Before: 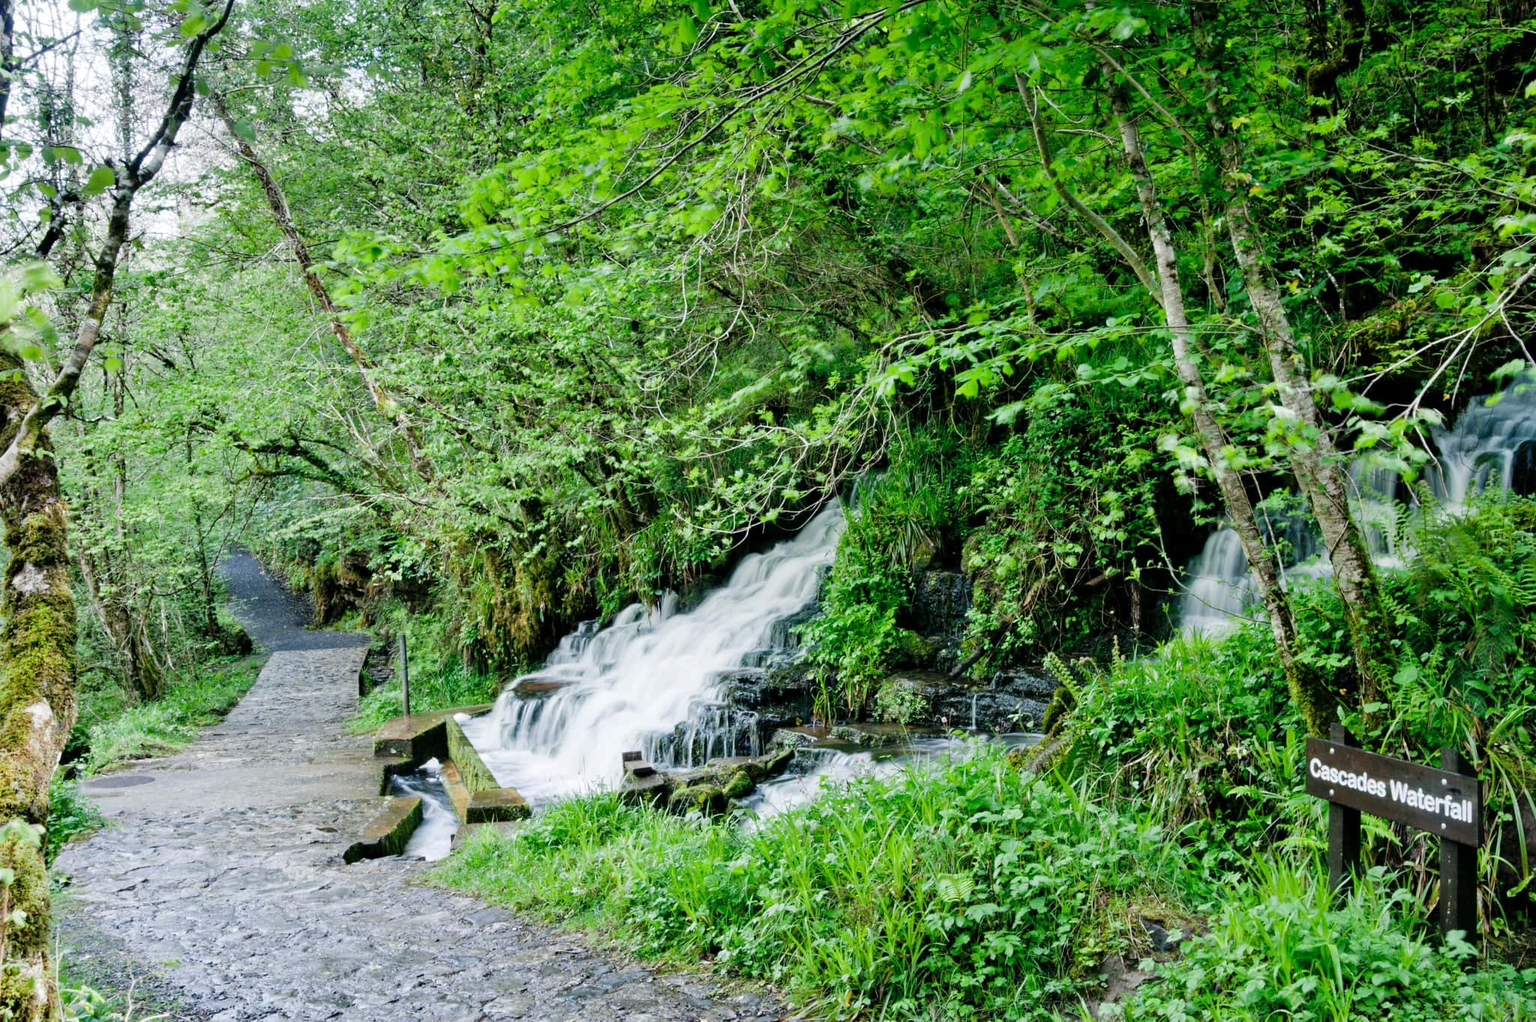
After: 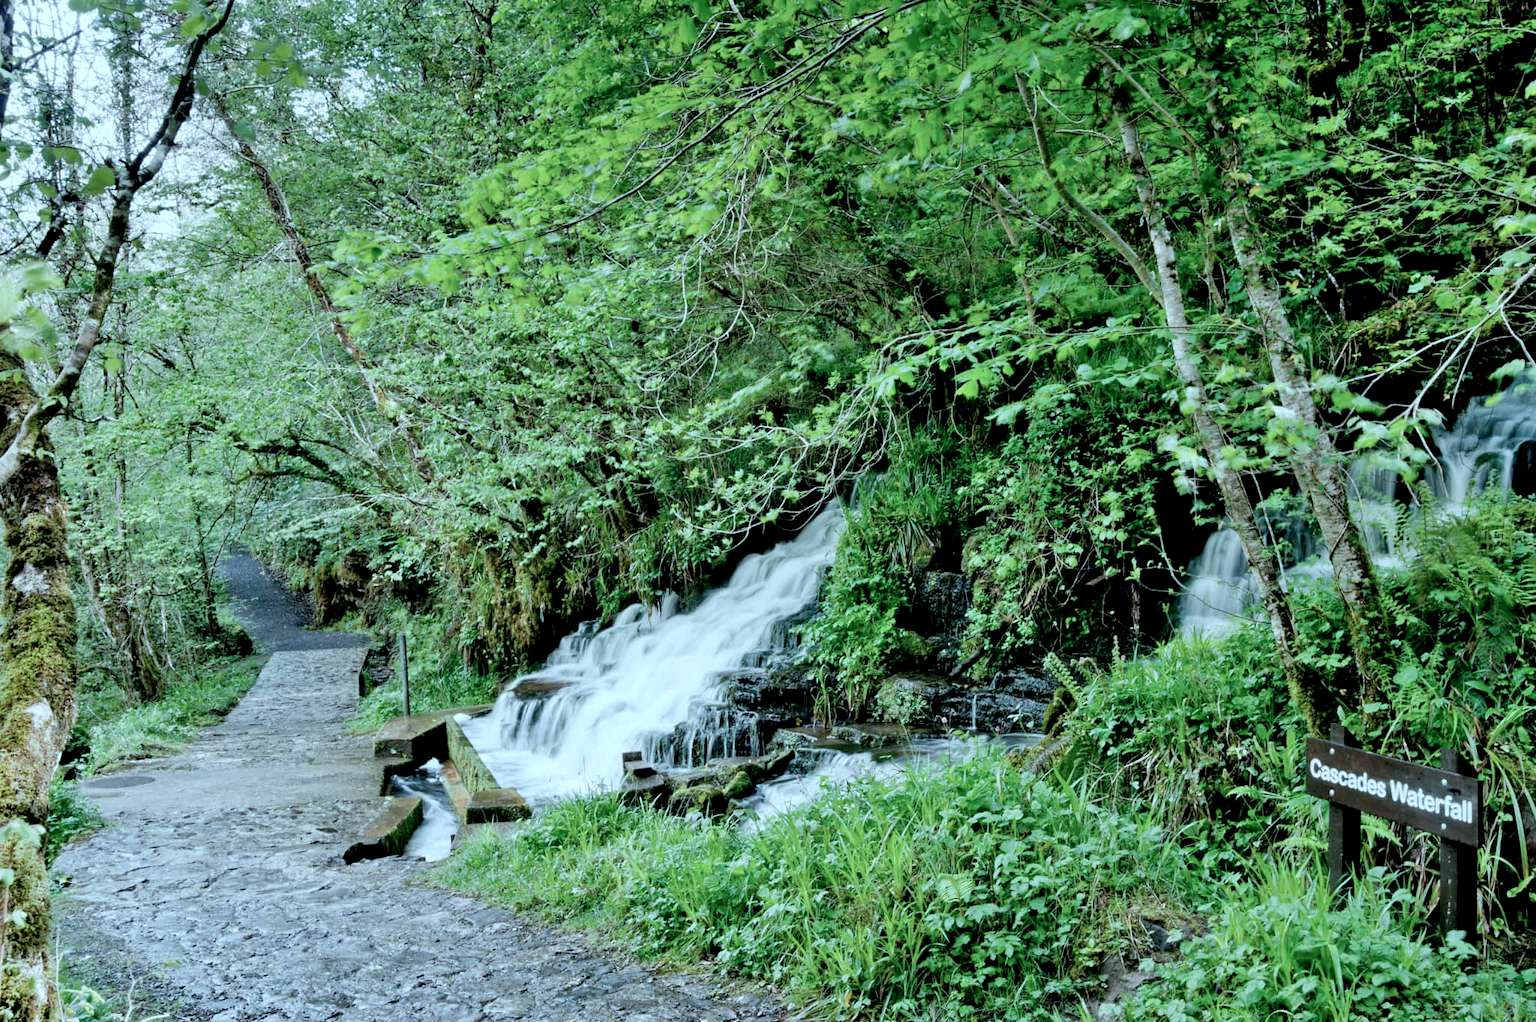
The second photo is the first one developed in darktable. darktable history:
color correction: highlights a* -12.54, highlights b* -17.62, saturation 0.704
exposure: black level correction 0.01, exposure 0.017 EV, compensate exposure bias true, compensate highlight preservation false
shadows and highlights: low approximation 0.01, soften with gaussian
